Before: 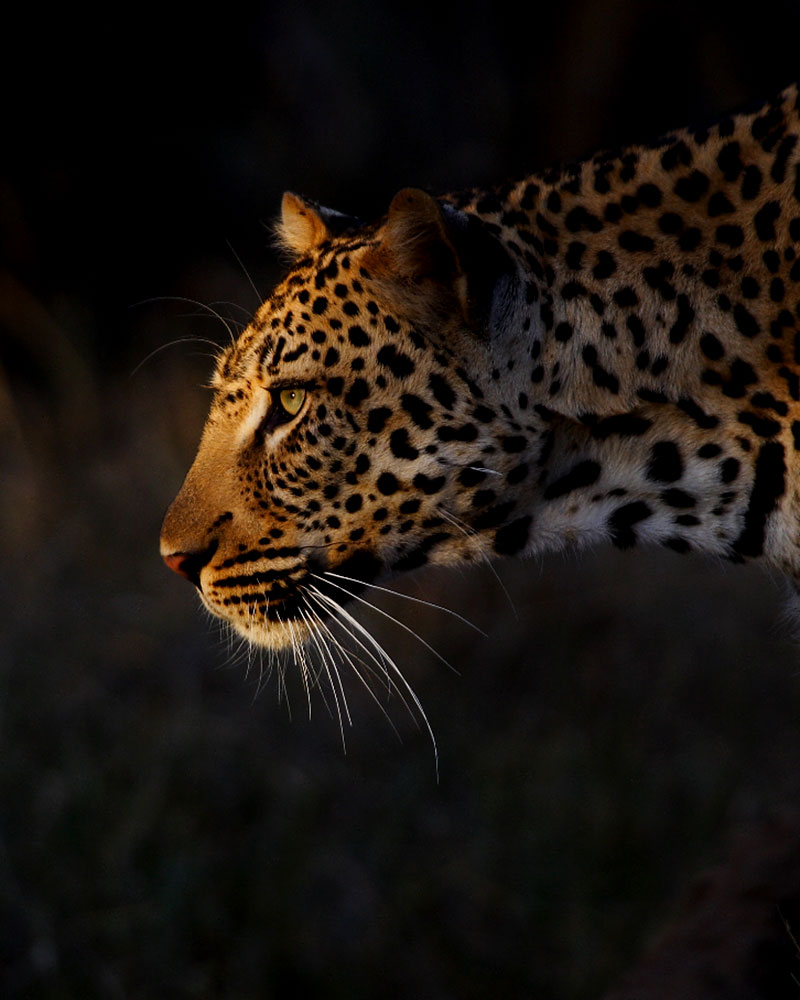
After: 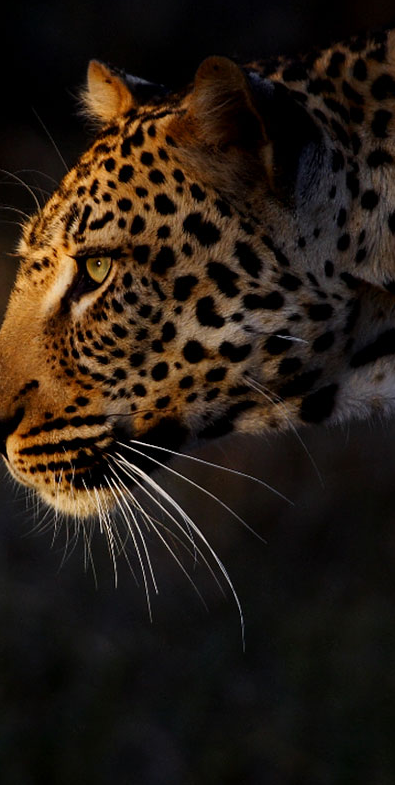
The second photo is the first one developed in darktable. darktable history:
contrast equalizer: y [[0.5 ×6], [0.5 ×6], [0.5, 0.5, 0.501, 0.545, 0.707, 0.863], [0 ×6], [0 ×6]]
crop and rotate: angle 0.02°, left 24.353%, top 13.219%, right 26.156%, bottom 8.224%
